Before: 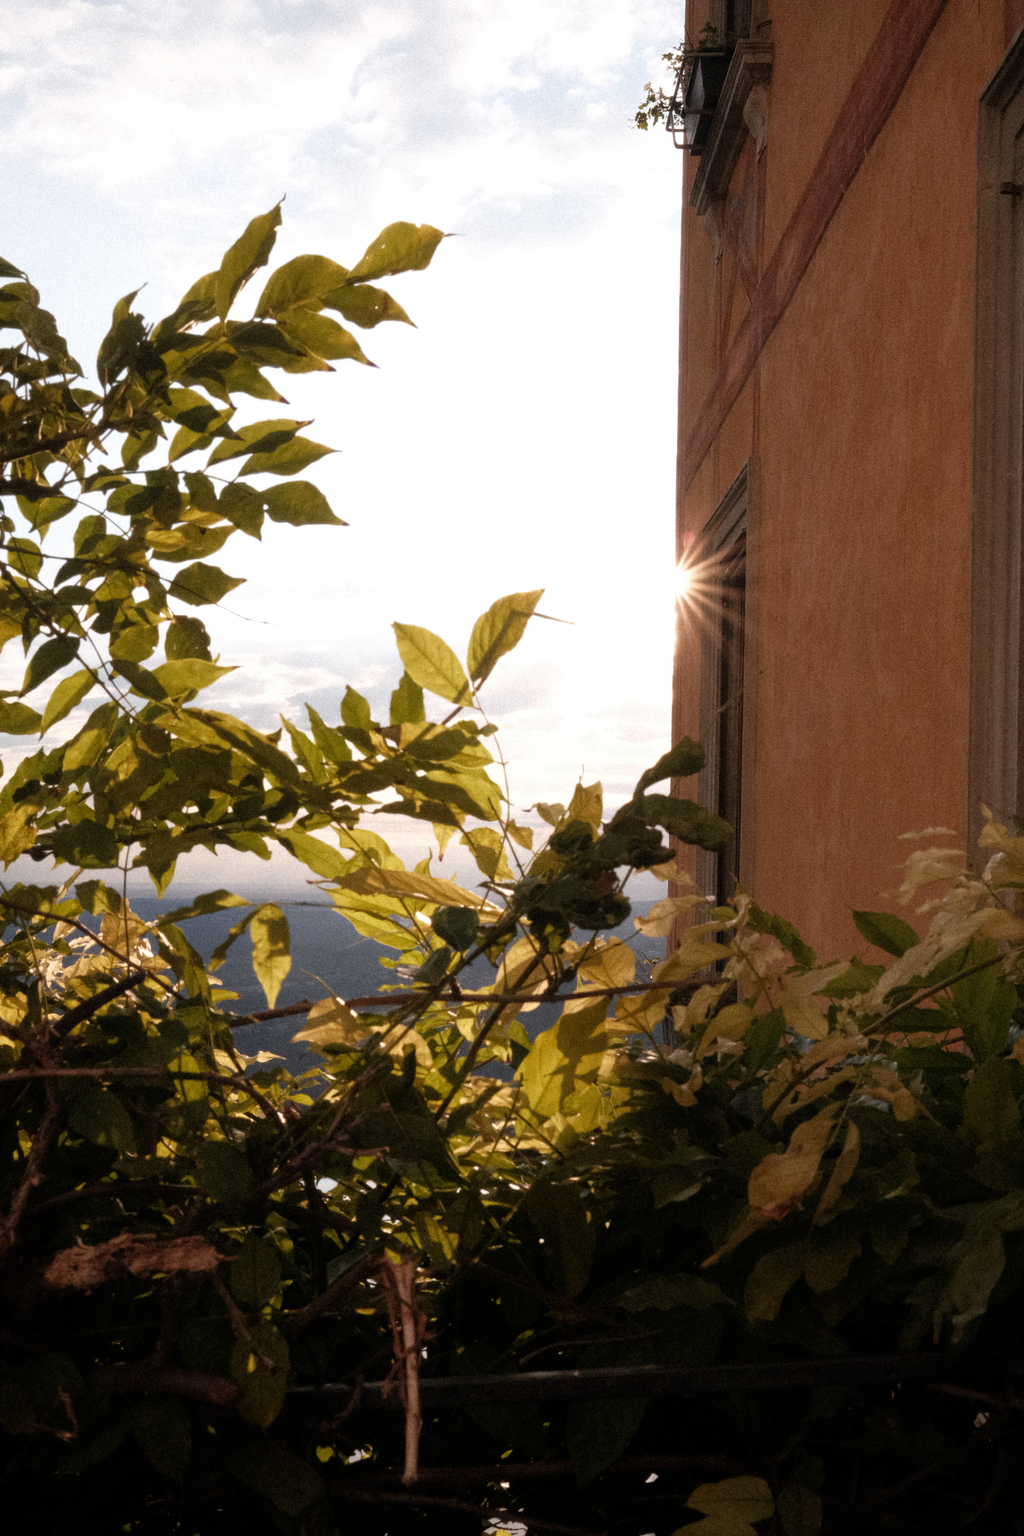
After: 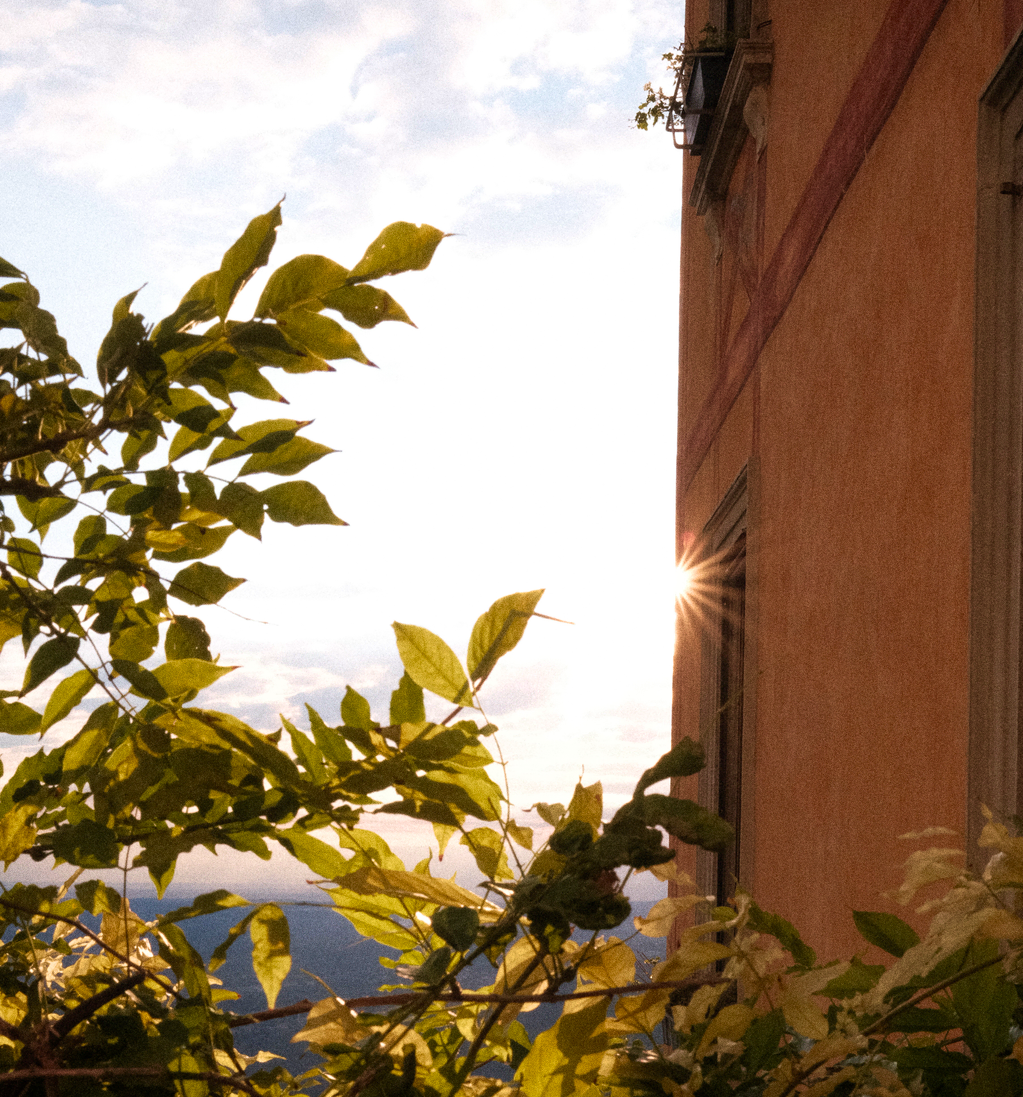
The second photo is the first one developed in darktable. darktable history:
grain: coarseness 0.09 ISO
white balance: emerald 1
contrast brightness saturation: saturation 0.18
crop: bottom 28.576%
velvia: strength 45%
